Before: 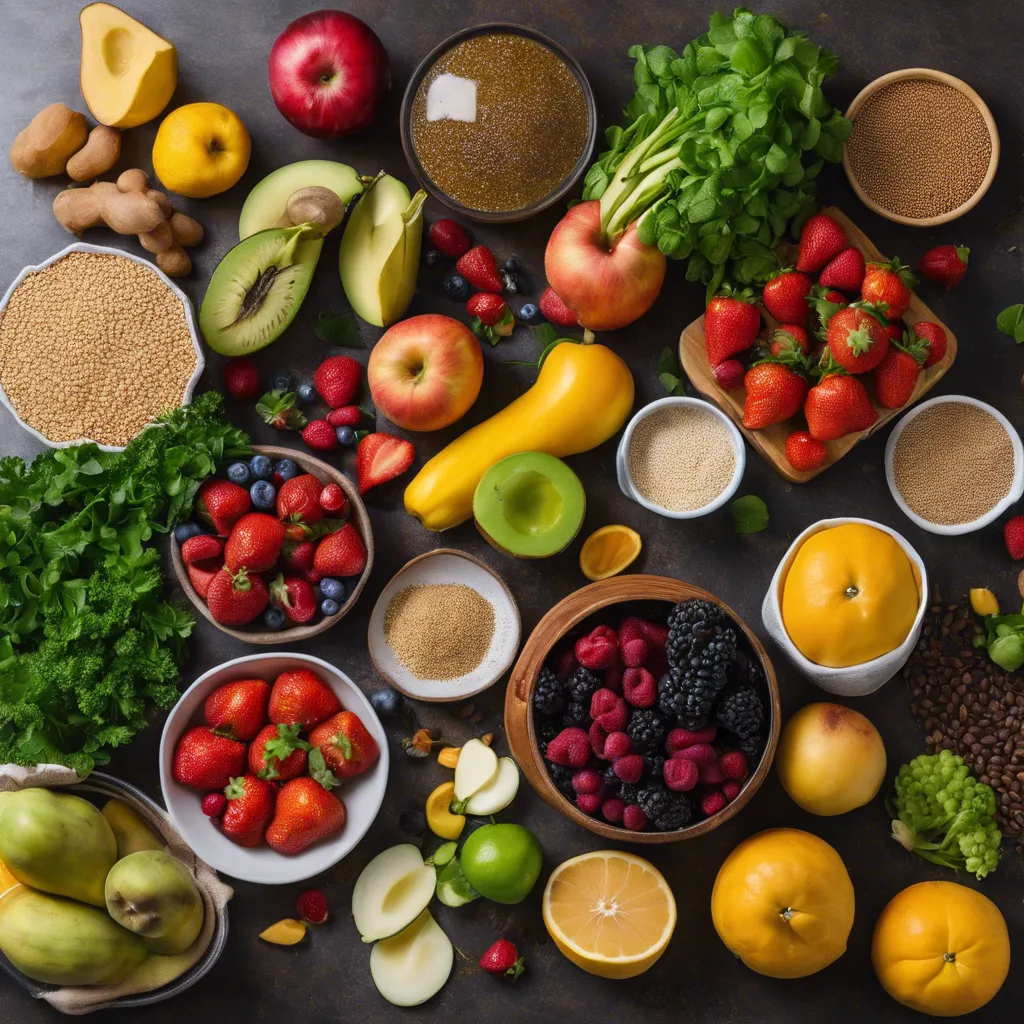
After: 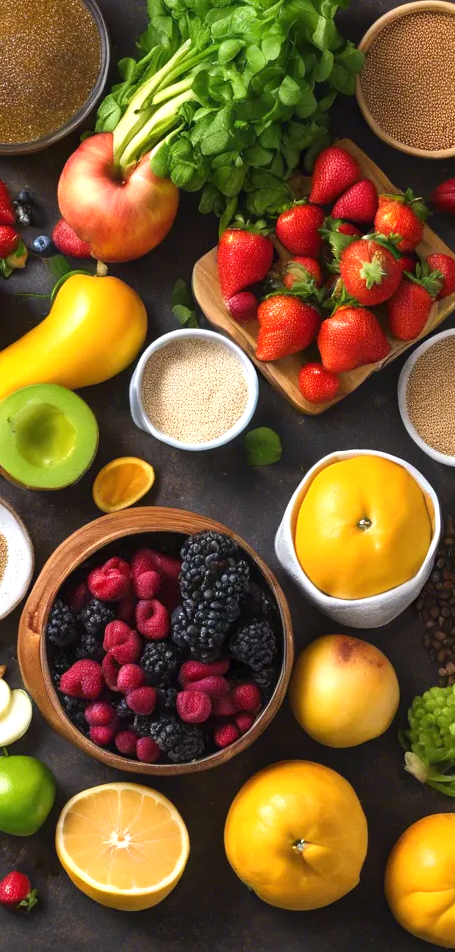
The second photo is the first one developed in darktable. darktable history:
exposure: black level correction 0, exposure 0.7 EV, compensate highlight preservation false
crop: left 47.628%, top 6.643%, right 7.874%
